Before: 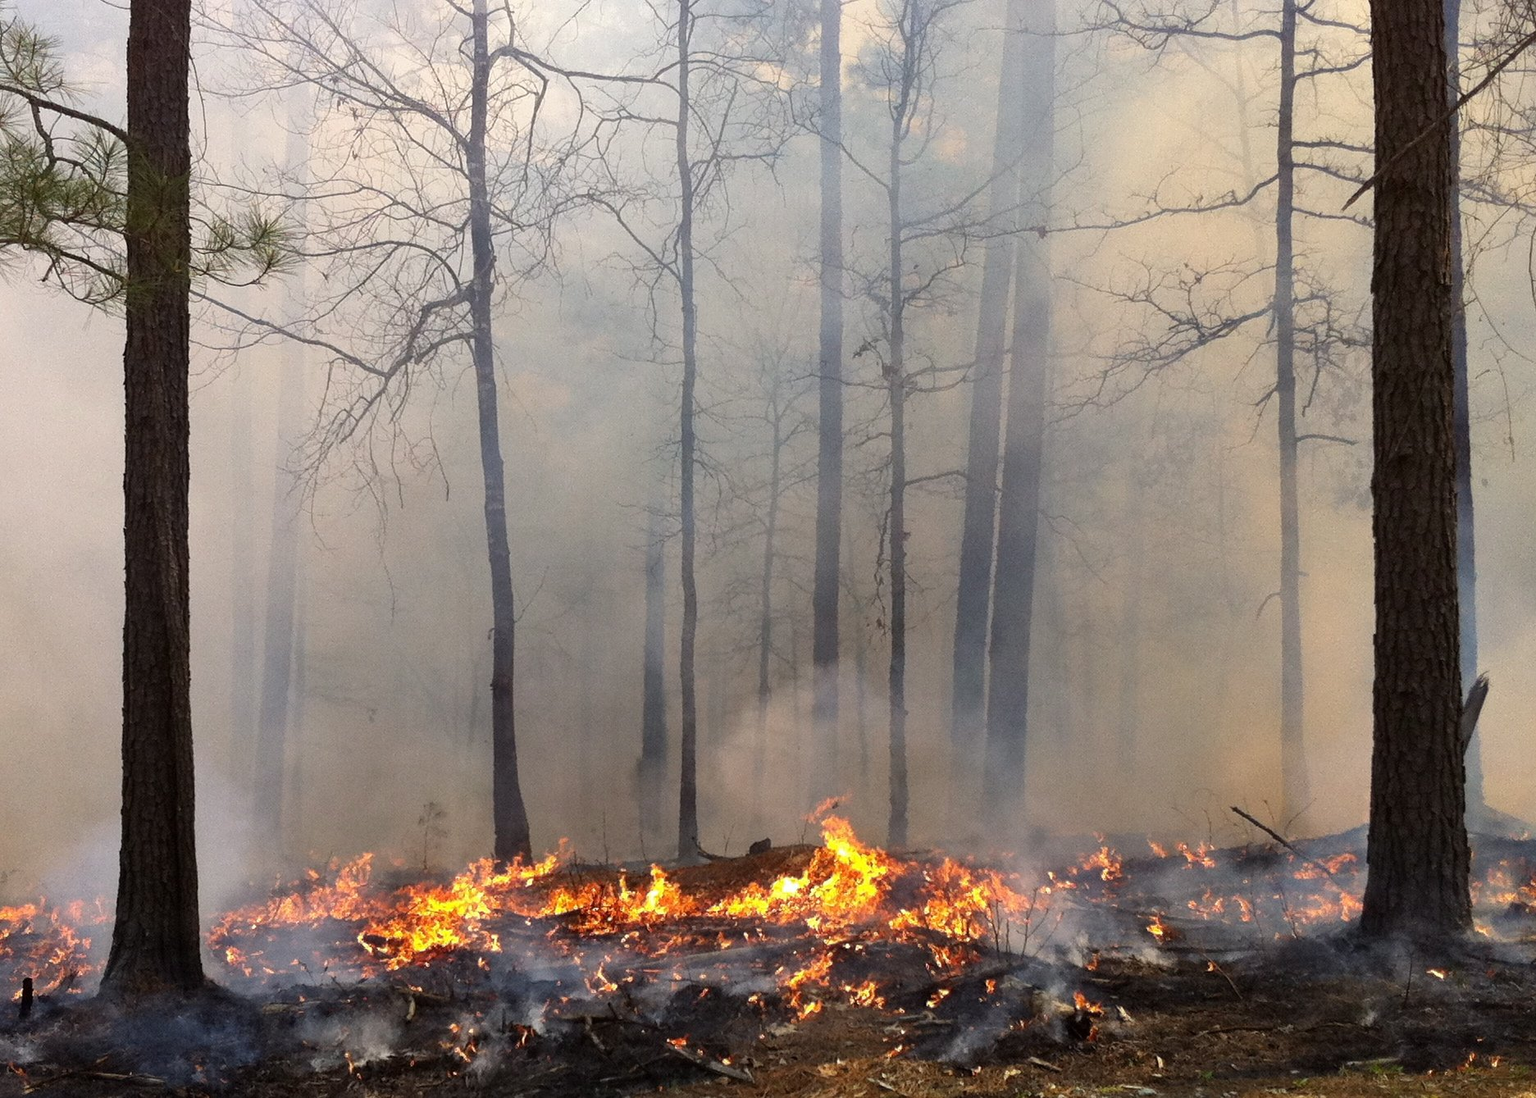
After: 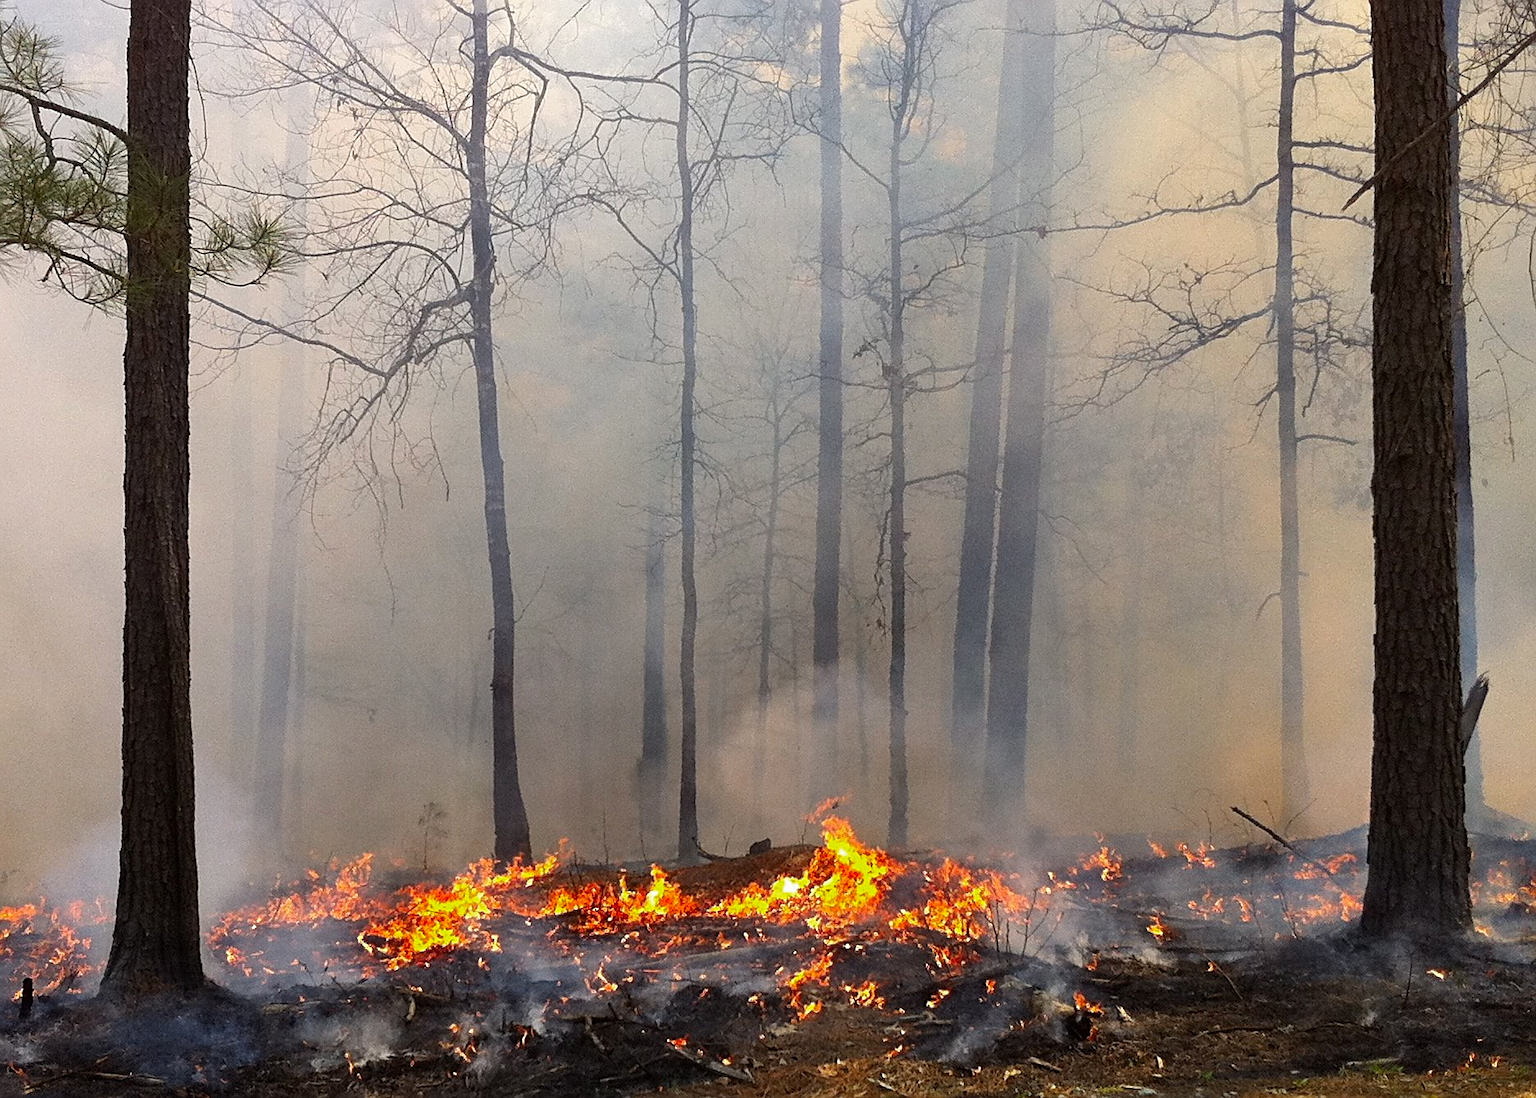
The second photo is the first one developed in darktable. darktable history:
vibrance: vibrance 100%
sharpen: on, module defaults
